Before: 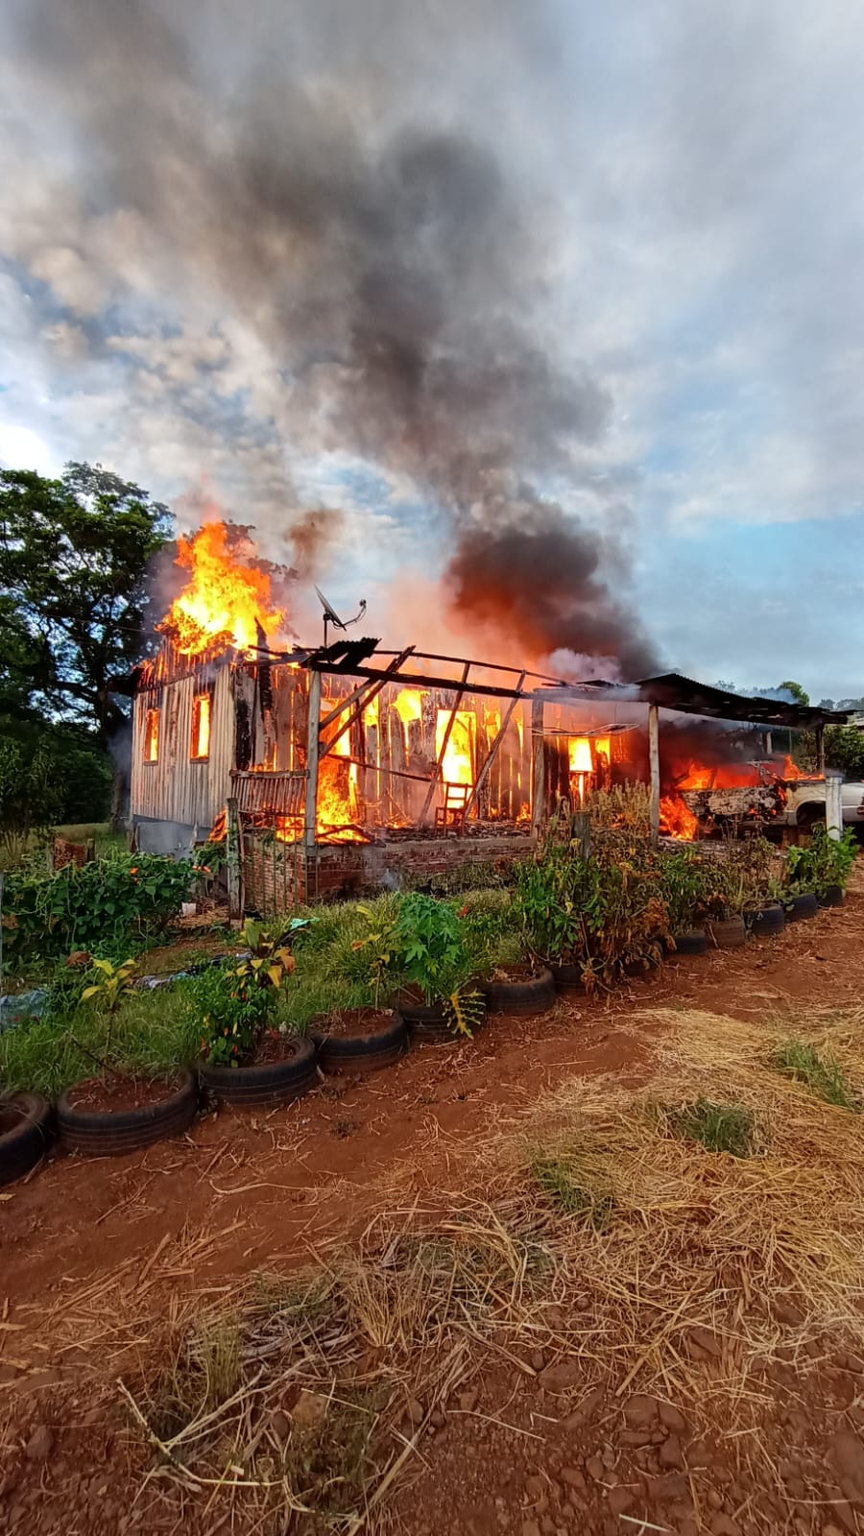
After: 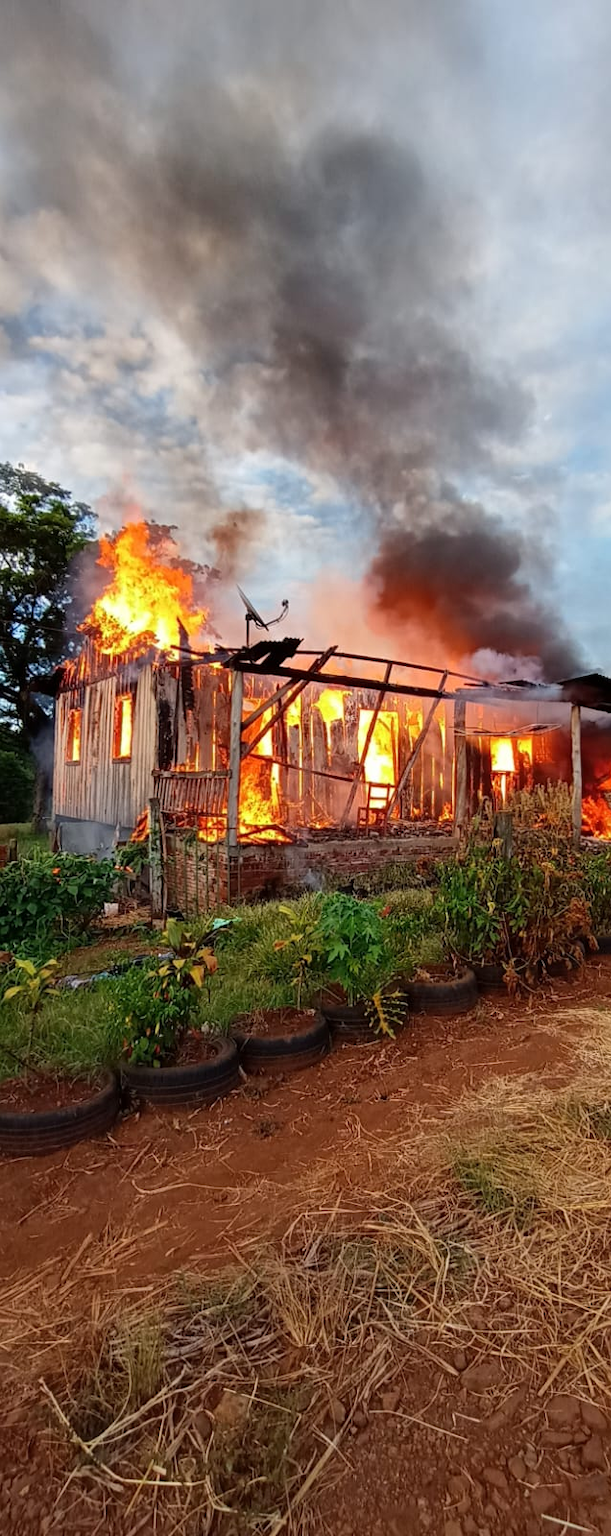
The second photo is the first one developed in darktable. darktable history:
crop and rotate: left 9.066%, right 20.139%
